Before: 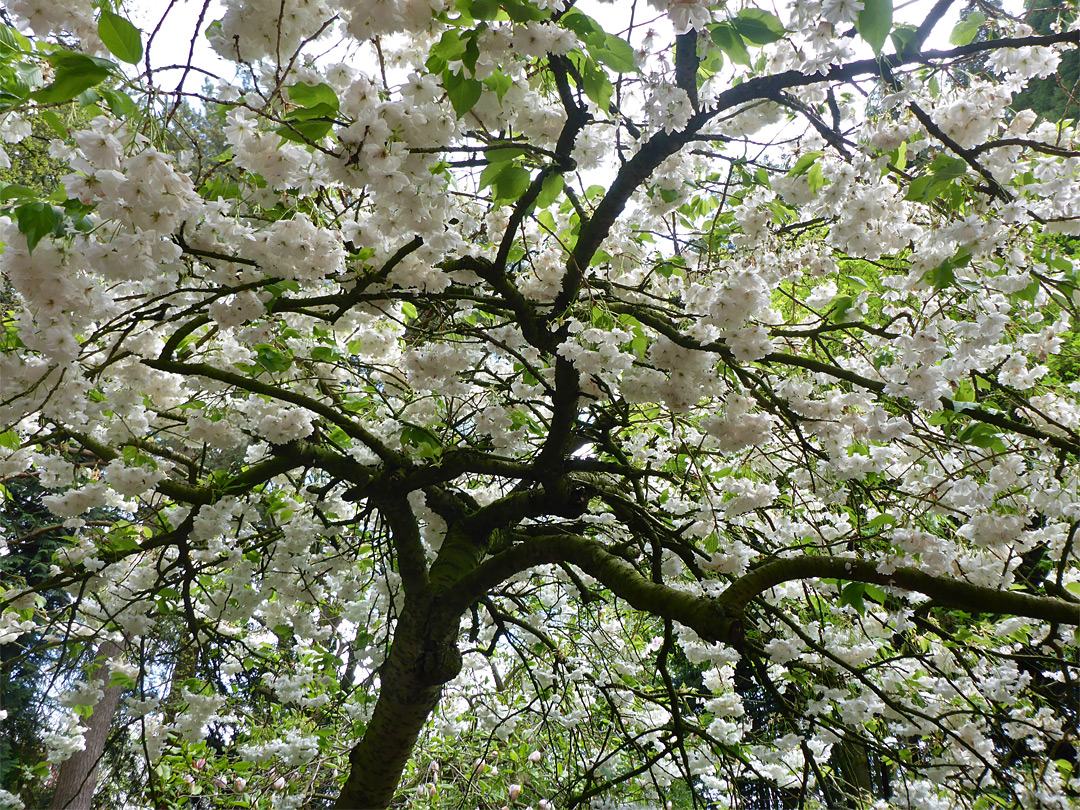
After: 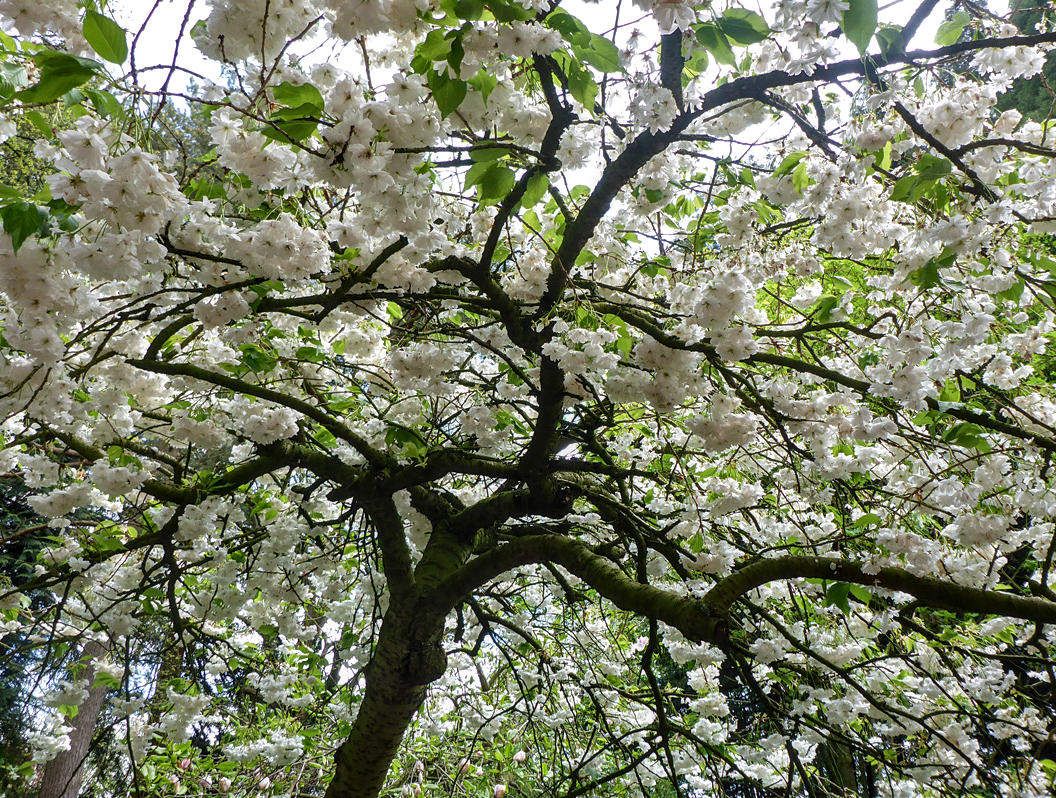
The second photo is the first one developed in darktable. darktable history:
crop and rotate: left 1.467%, right 0.701%, bottom 1.445%
local contrast: detail 130%
